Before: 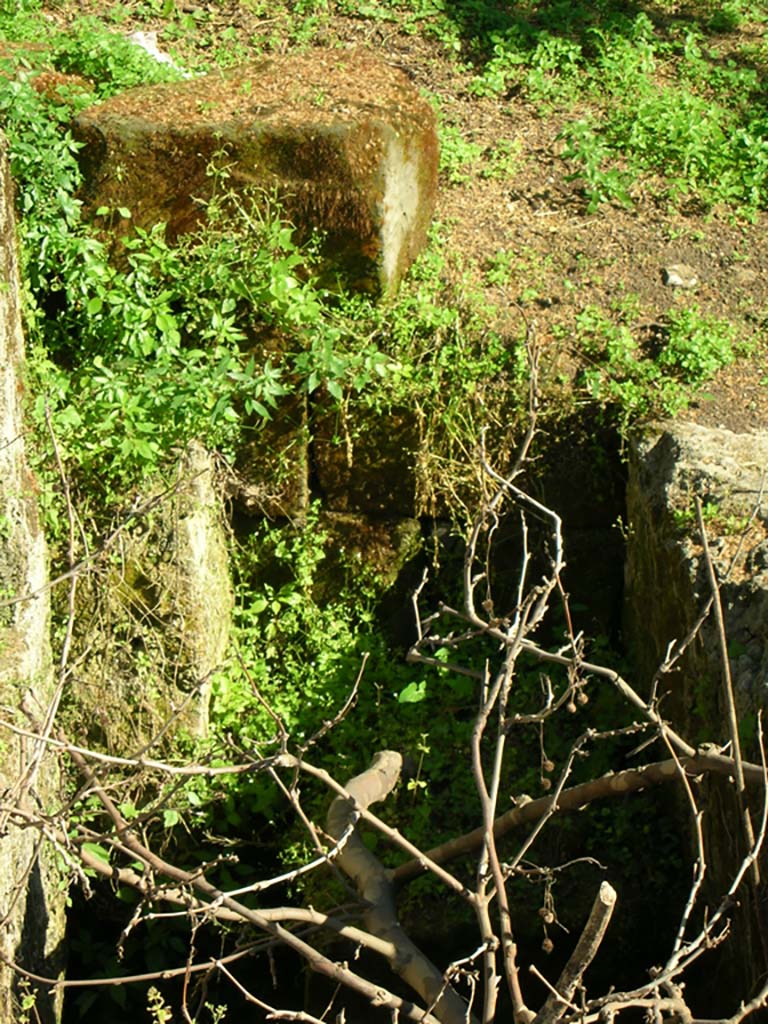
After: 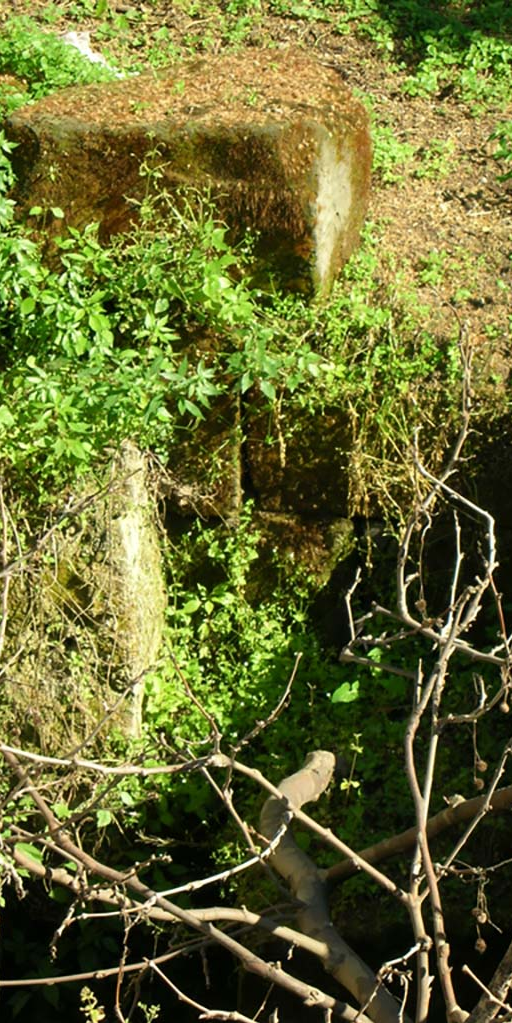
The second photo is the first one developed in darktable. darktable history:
crop and rotate: left 8.761%, right 24.532%
